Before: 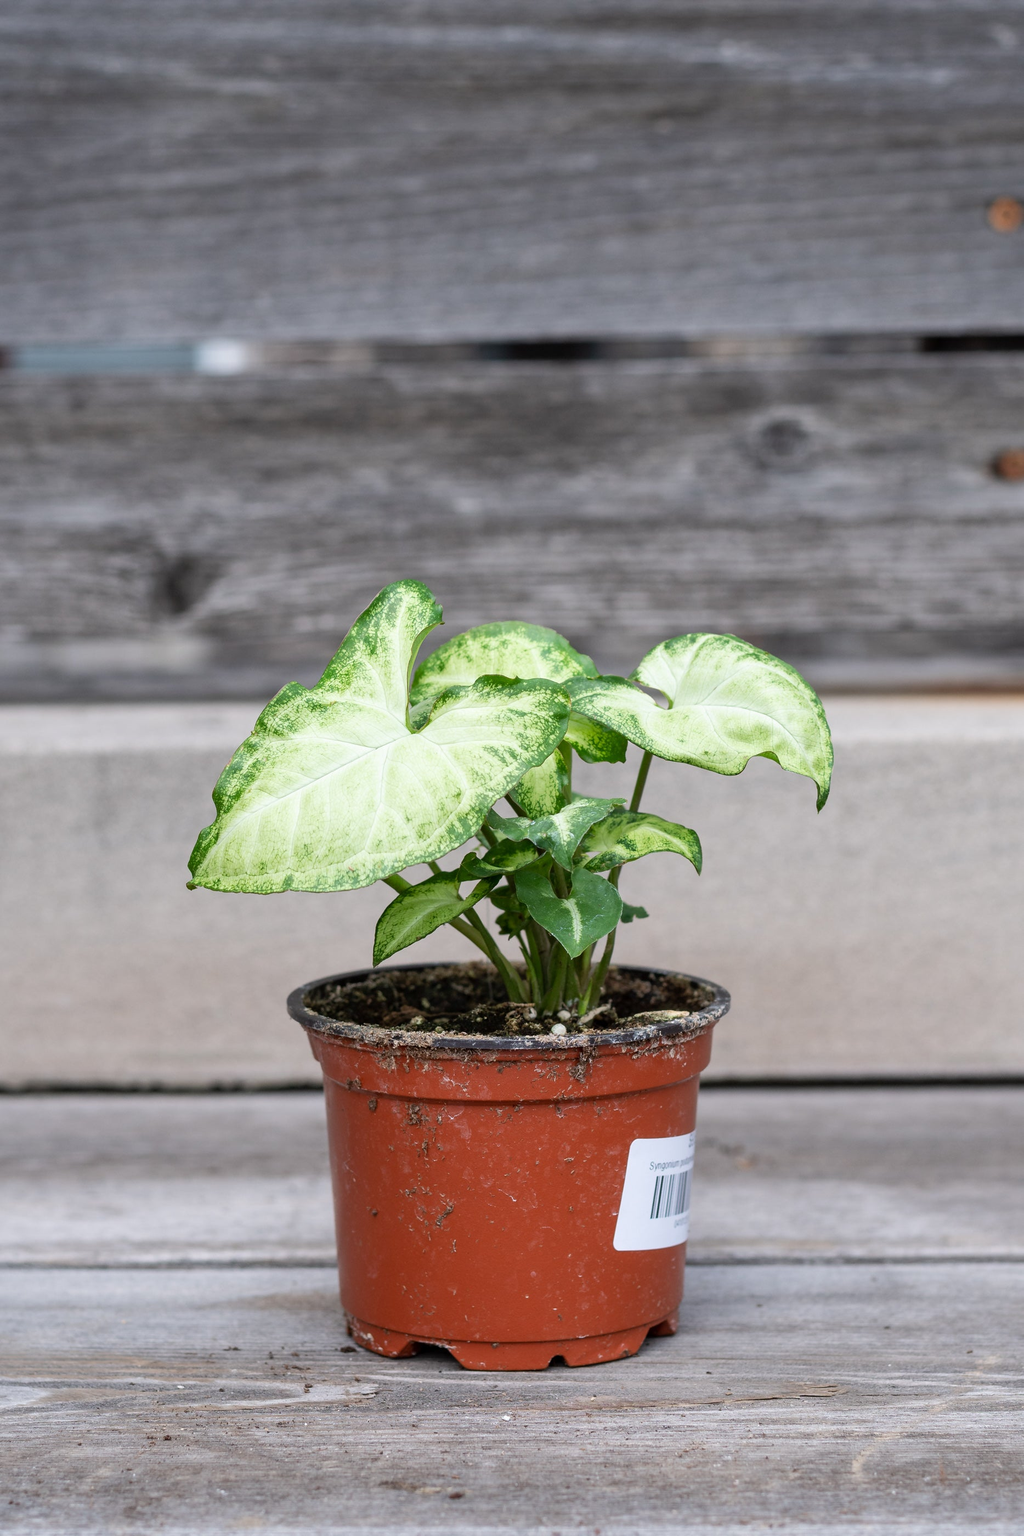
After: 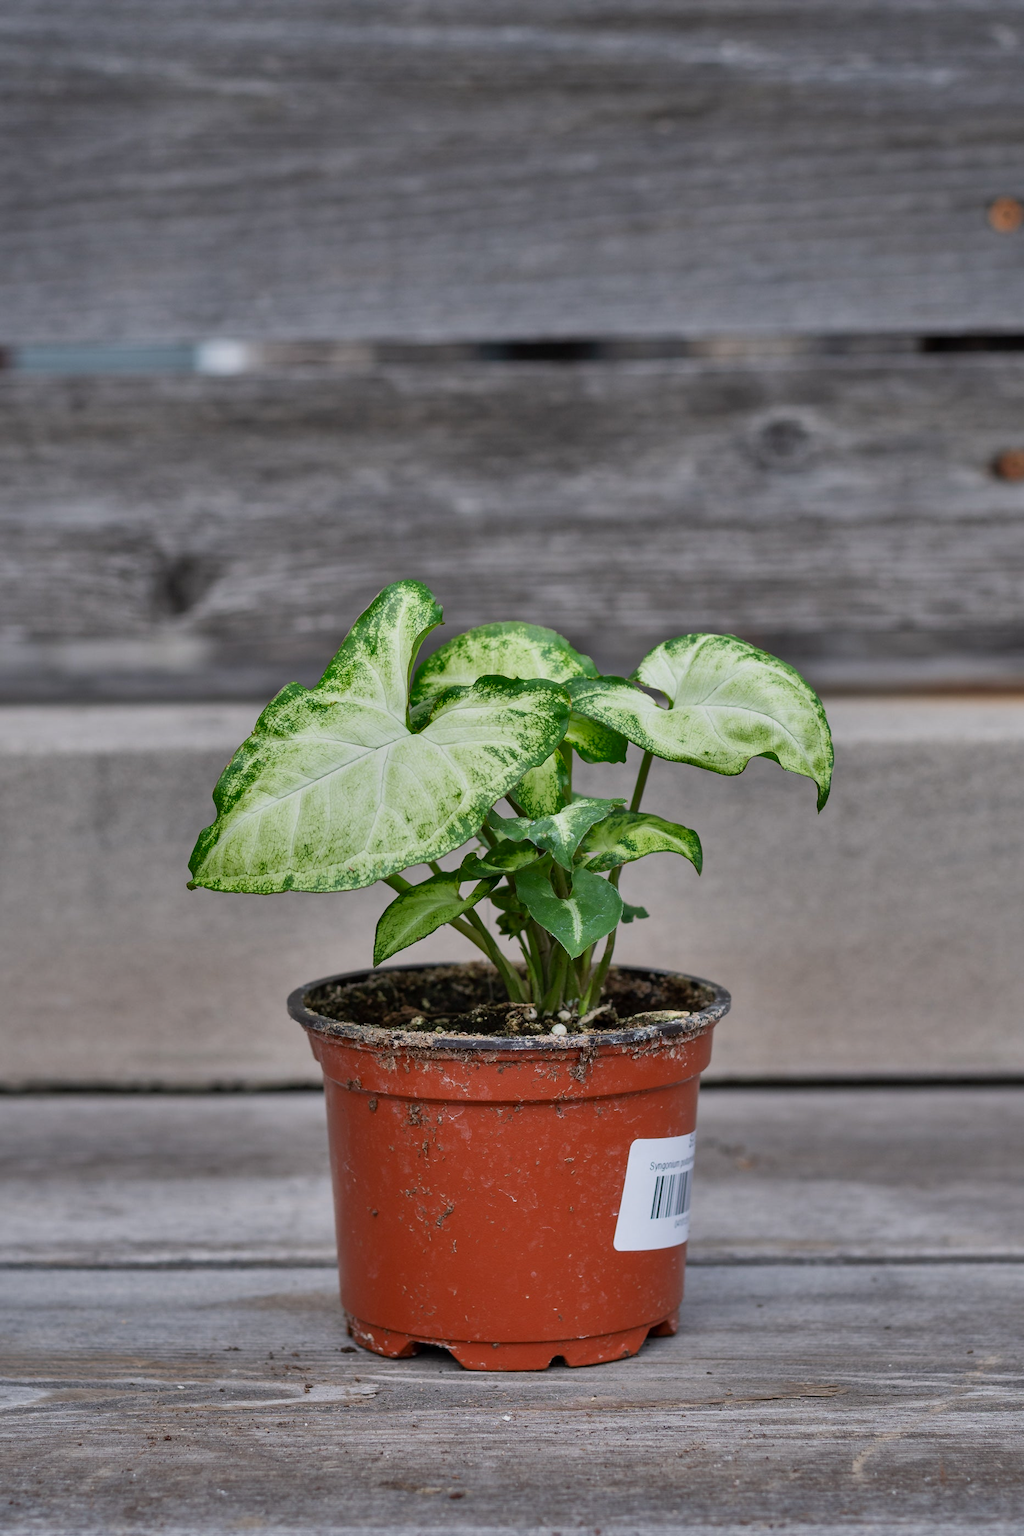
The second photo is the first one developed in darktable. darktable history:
shadows and highlights: shadows 80.69, white point adjustment -9.26, highlights -61.47, soften with gaussian
color calibration: illuminant same as pipeline (D50), adaptation none (bypass), x 0.333, y 0.335, temperature 5023.51 K
